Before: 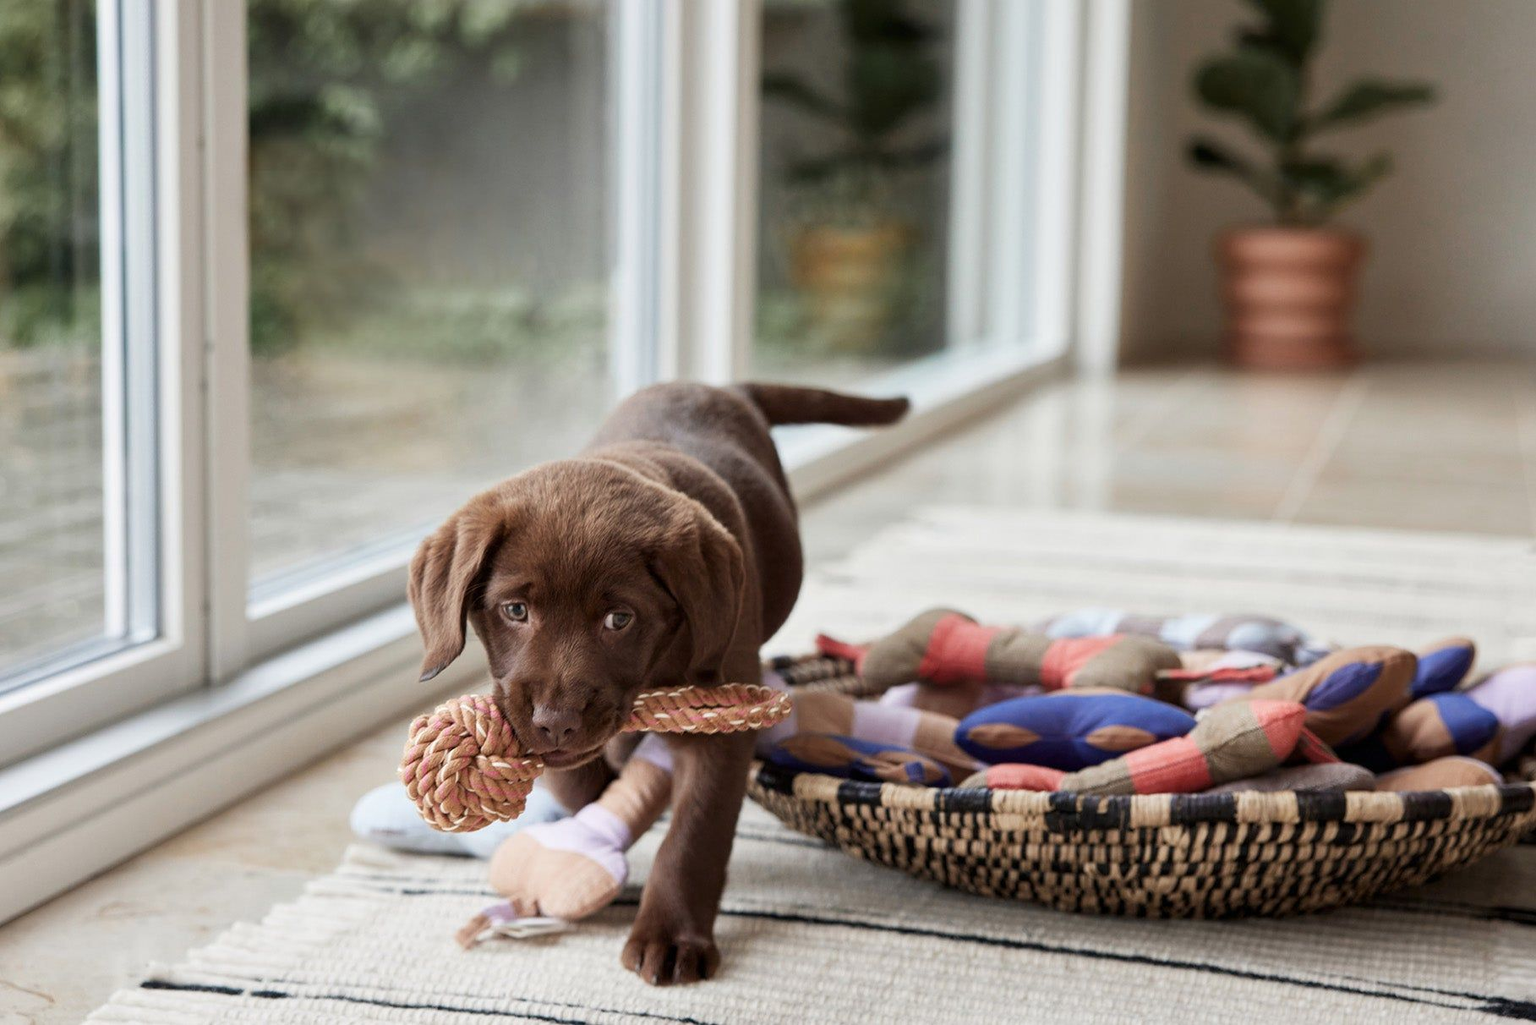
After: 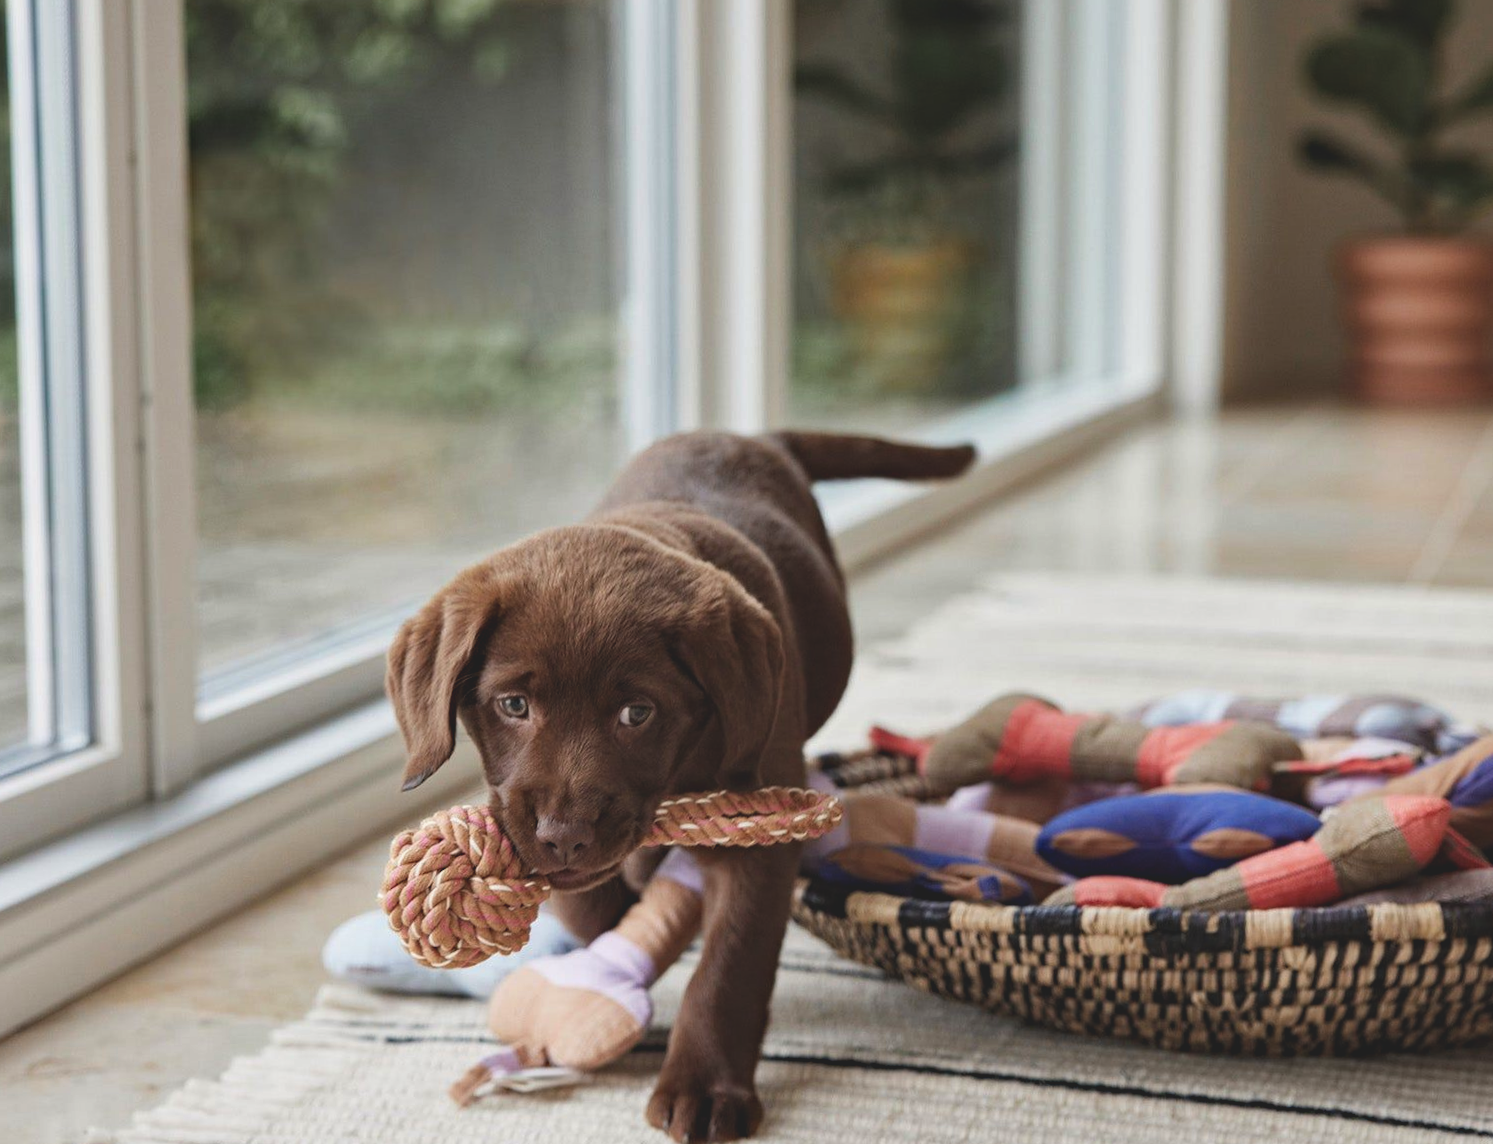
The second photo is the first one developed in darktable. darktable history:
crop and rotate: angle 1°, left 4.281%, top 0.642%, right 11.383%, bottom 2.486%
exposure: black level correction -0.015, exposure -0.125 EV, compensate highlight preservation false
haze removal: strength 0.29, distance 0.25, compatibility mode true, adaptive false
